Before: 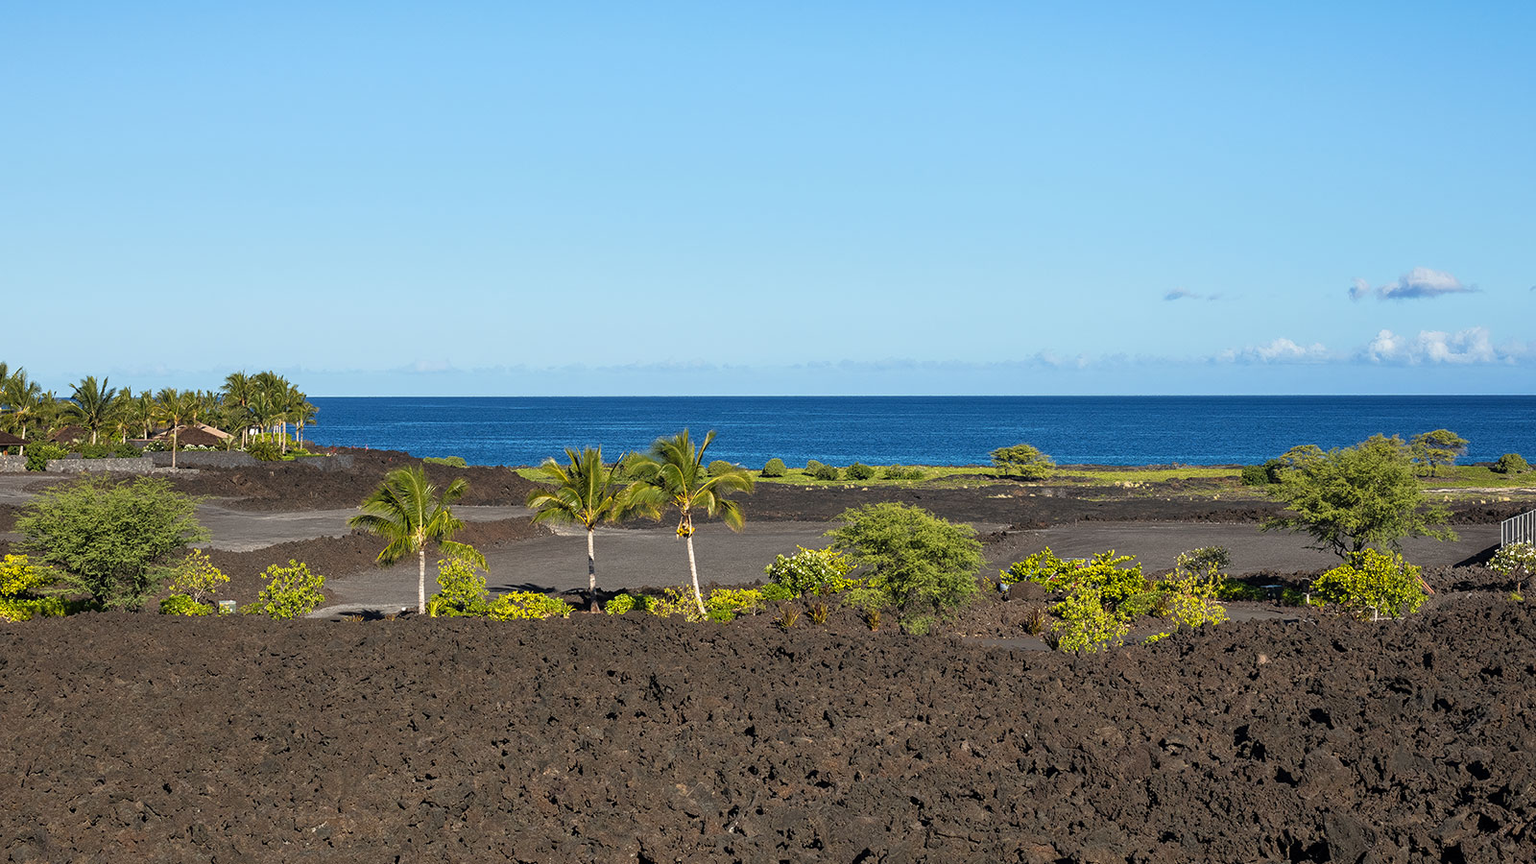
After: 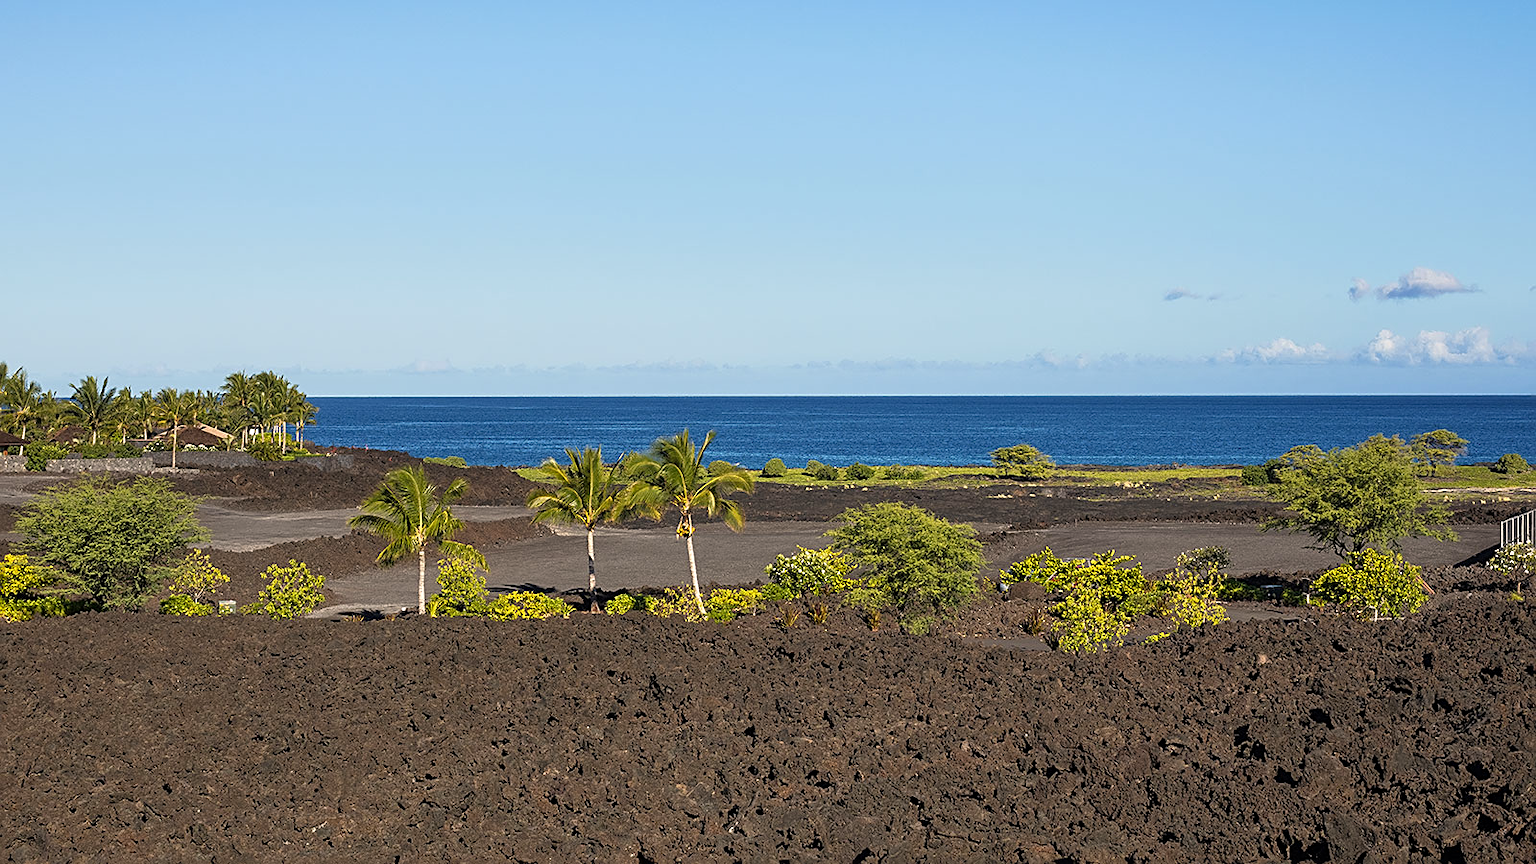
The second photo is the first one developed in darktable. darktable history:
color correction: highlights a* 3.84, highlights b* 5.07
sharpen: on, module defaults
